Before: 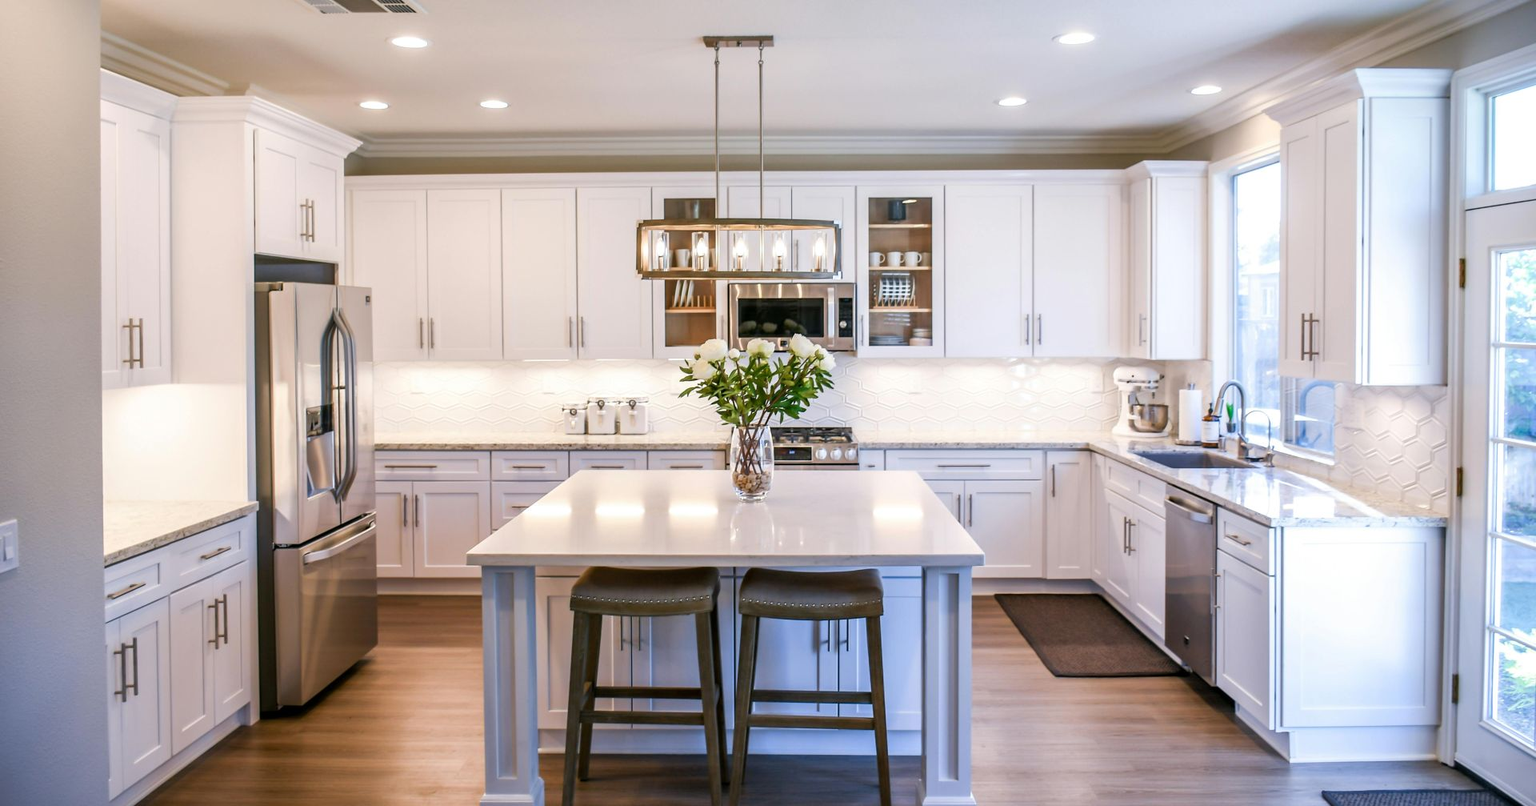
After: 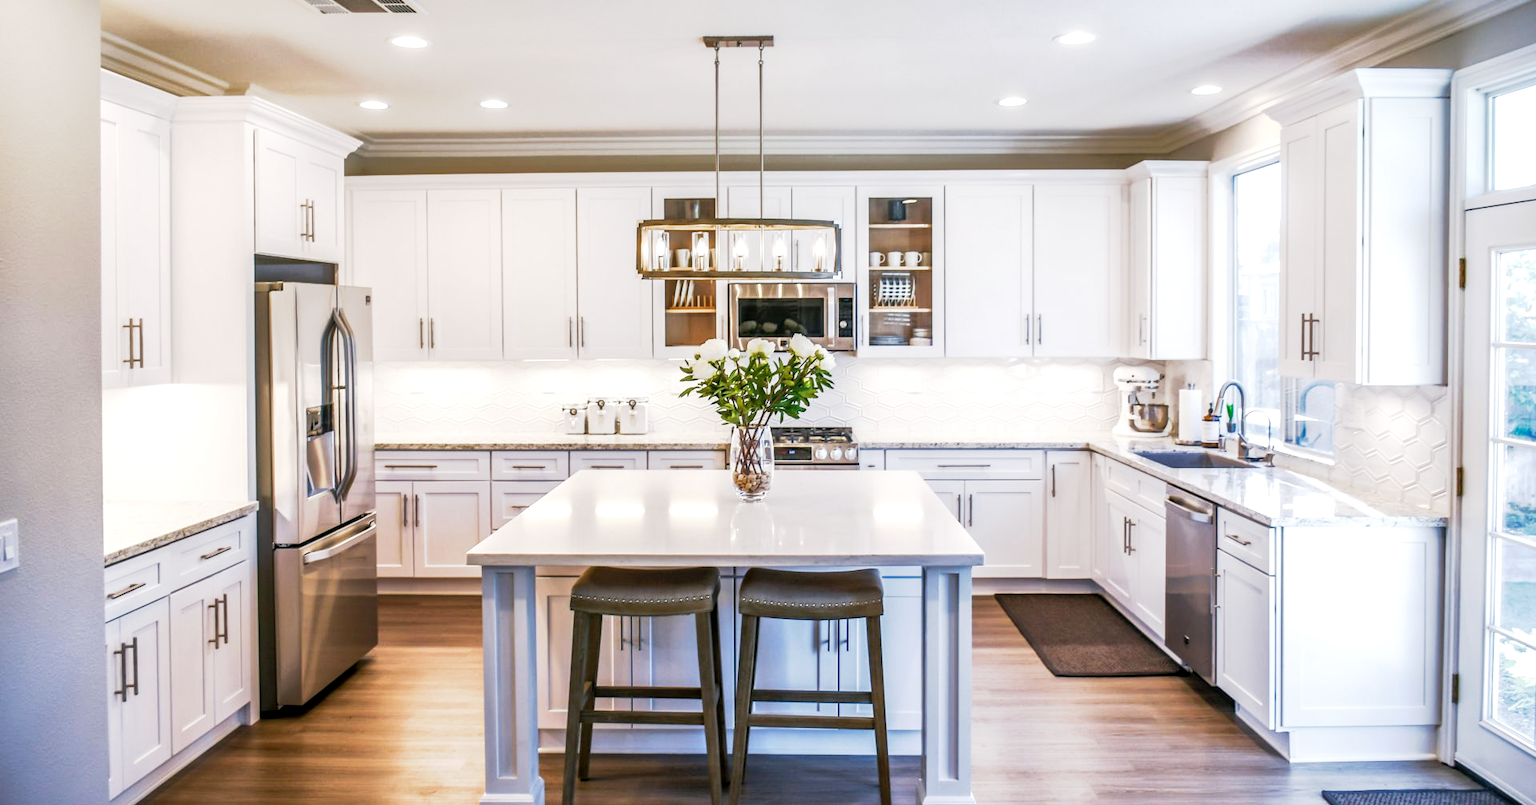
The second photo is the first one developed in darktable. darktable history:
tone equalizer: -8 EV -0.75 EV, -7 EV -0.7 EV, -6 EV -0.6 EV, -5 EV -0.4 EV, -3 EV 0.4 EV, -2 EV 0.6 EV, -1 EV 0.7 EV, +0 EV 0.75 EV, edges refinement/feathering 500, mask exposure compensation -1.57 EV, preserve details no
shadows and highlights: on, module defaults
local contrast: on, module defaults
base curve: curves: ch0 [(0, 0) (0.088, 0.125) (0.176, 0.251) (0.354, 0.501) (0.613, 0.749) (1, 0.877)], preserve colors none
